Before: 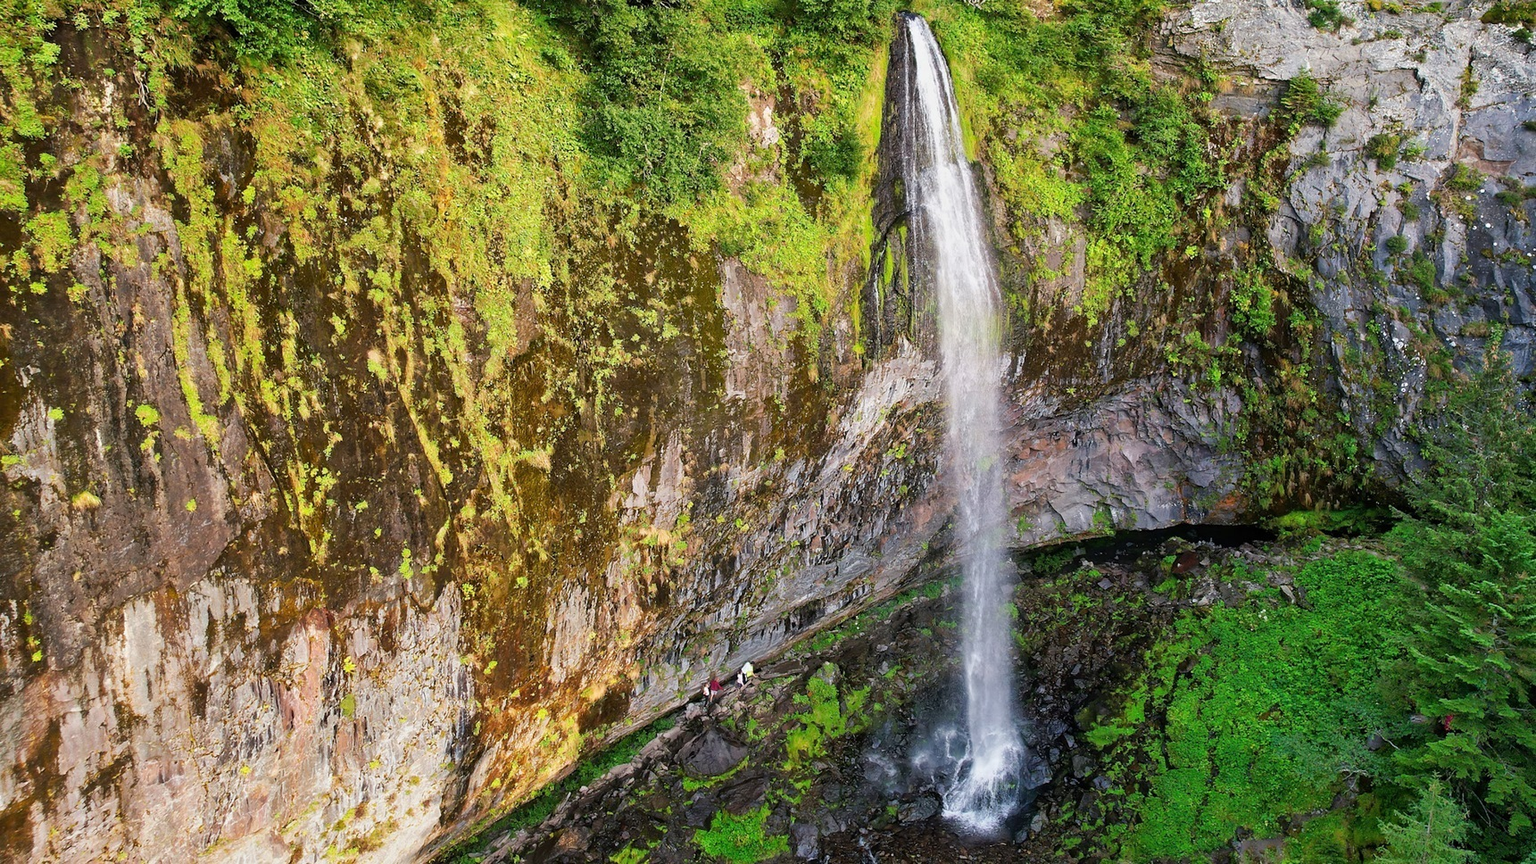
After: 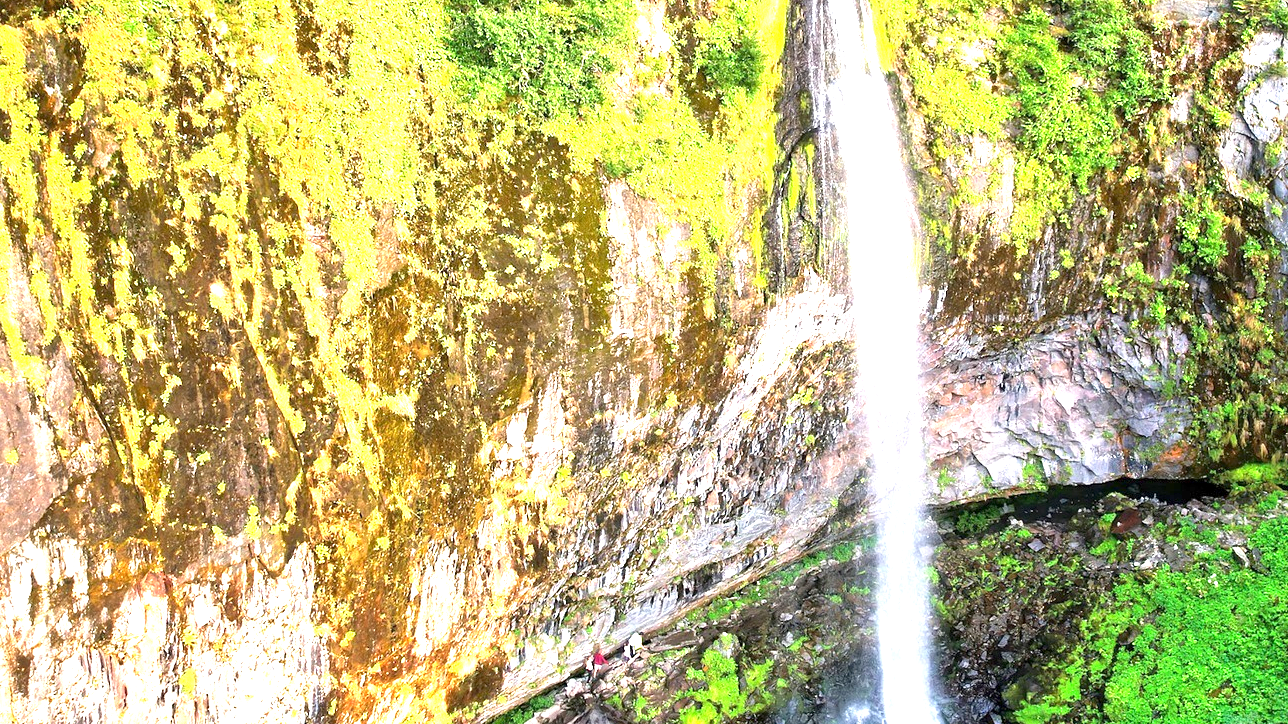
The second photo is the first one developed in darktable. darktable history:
crop and rotate: left 11.827%, top 11.369%, right 13.315%, bottom 13.755%
exposure: black level correction 0.001, exposure 1.816 EV, compensate highlight preservation false
